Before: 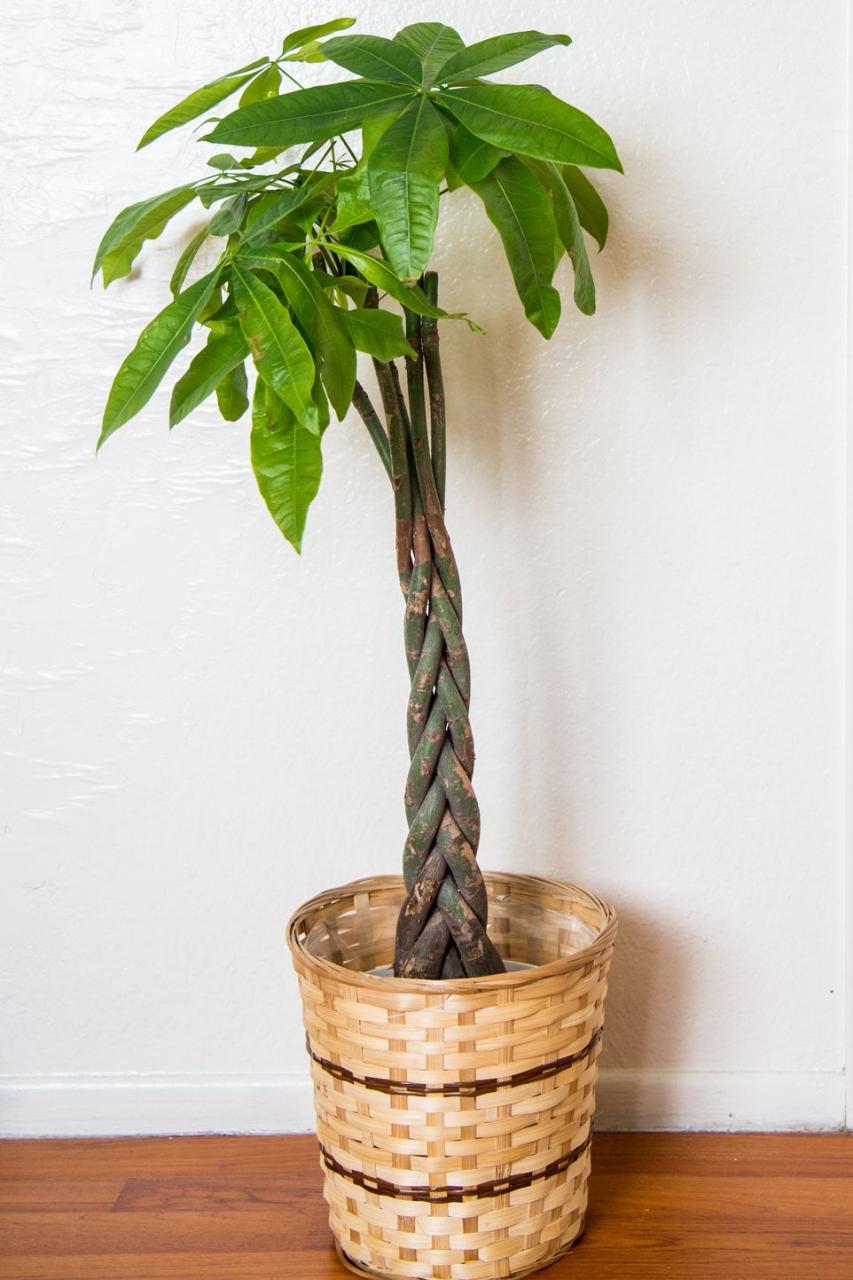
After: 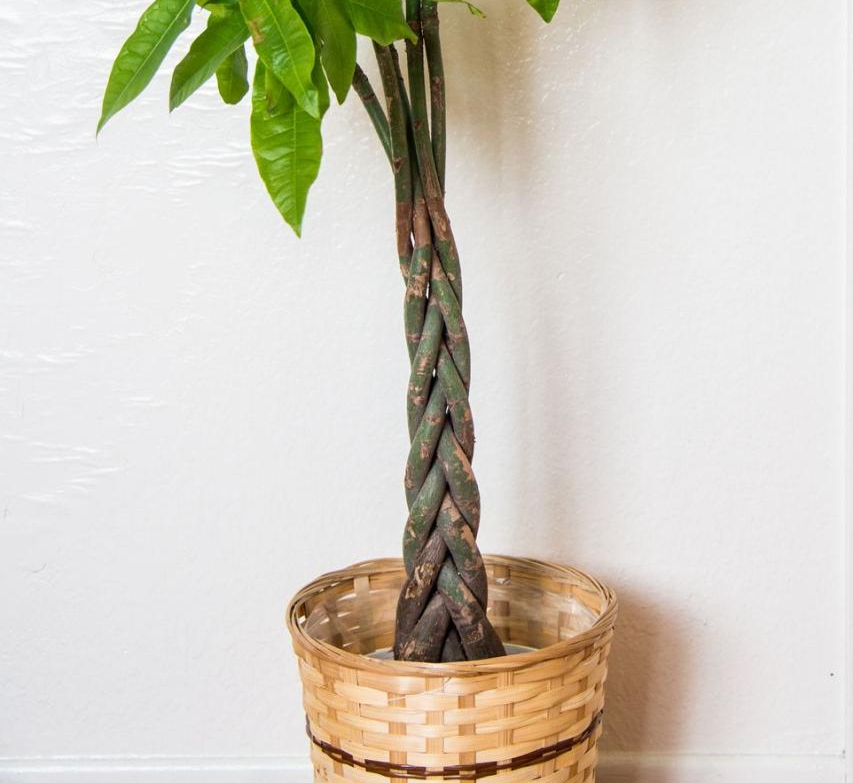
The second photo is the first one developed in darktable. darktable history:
crop and rotate: top 24.779%, bottom 14.004%
tone equalizer: on, module defaults
